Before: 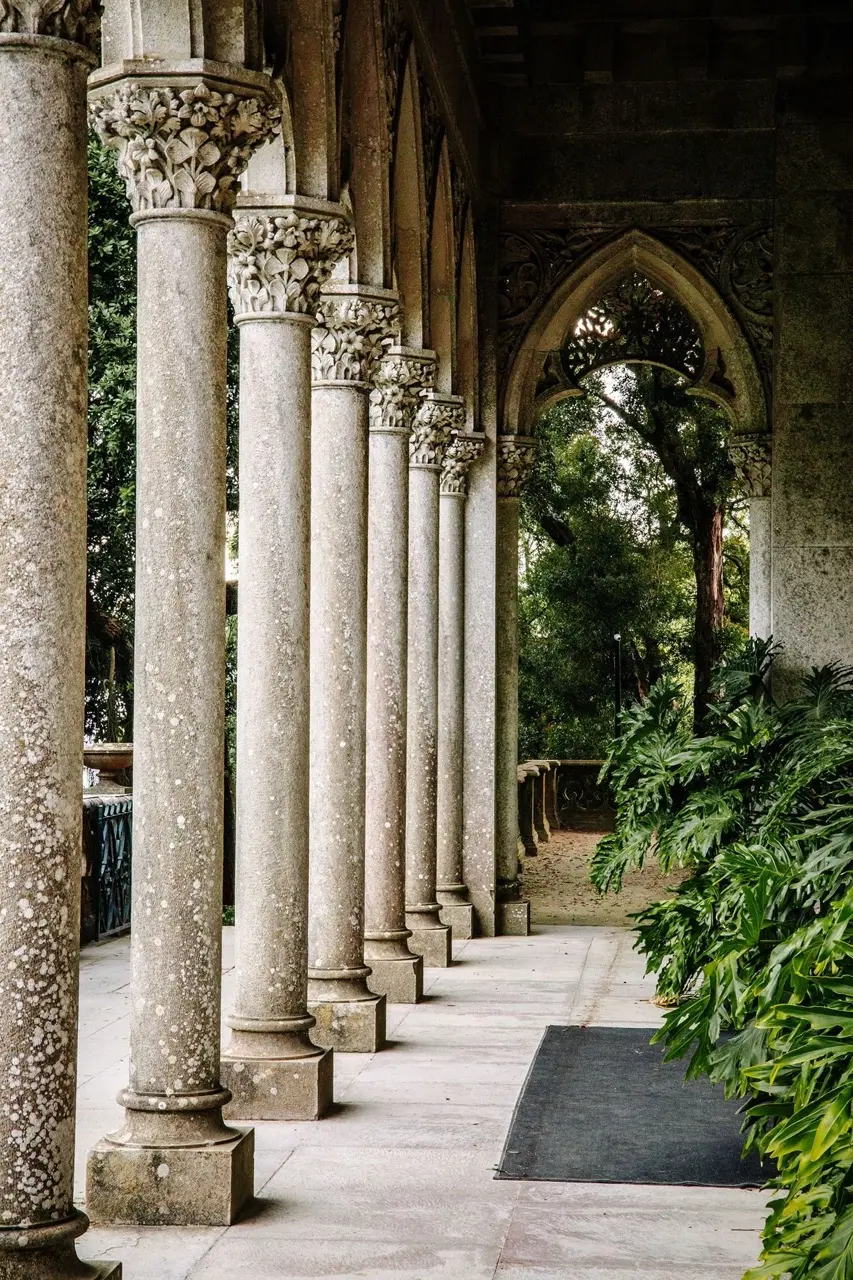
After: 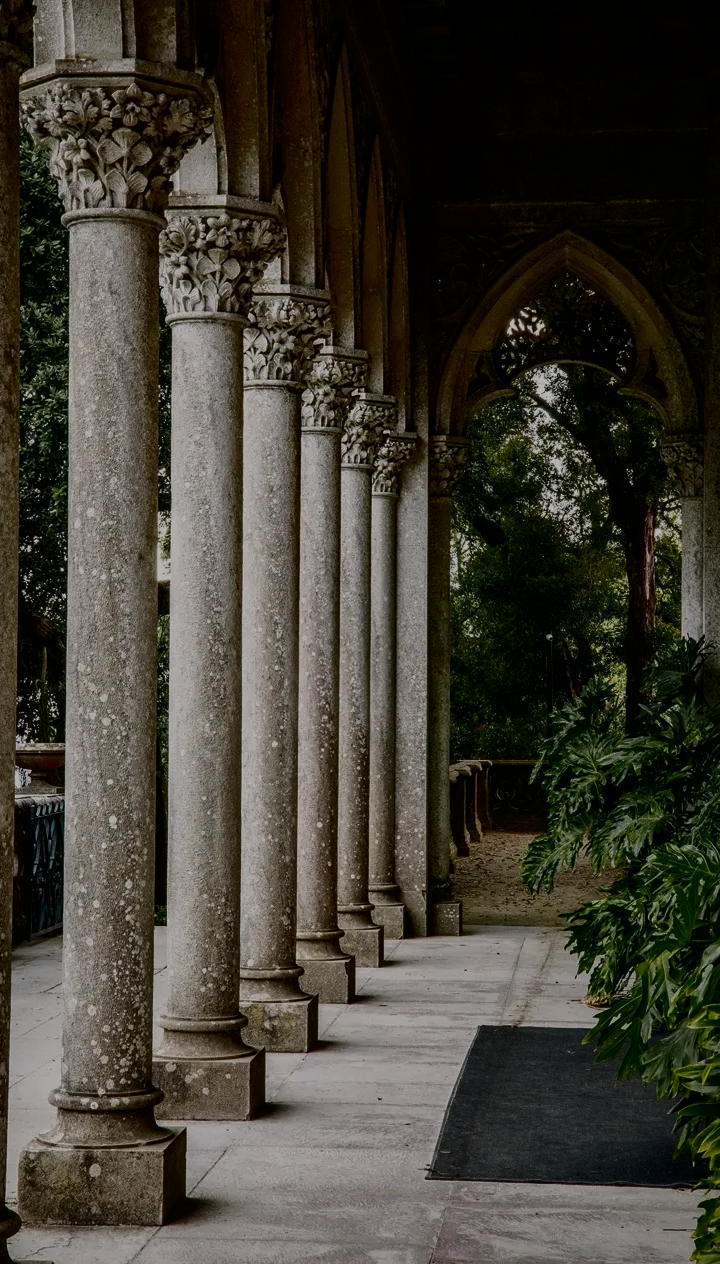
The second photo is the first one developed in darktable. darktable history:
crop: left 8.026%, right 7.374%
exposure: exposure -1.468 EV, compensate highlight preservation false
contrast brightness saturation: contrast 0.28
